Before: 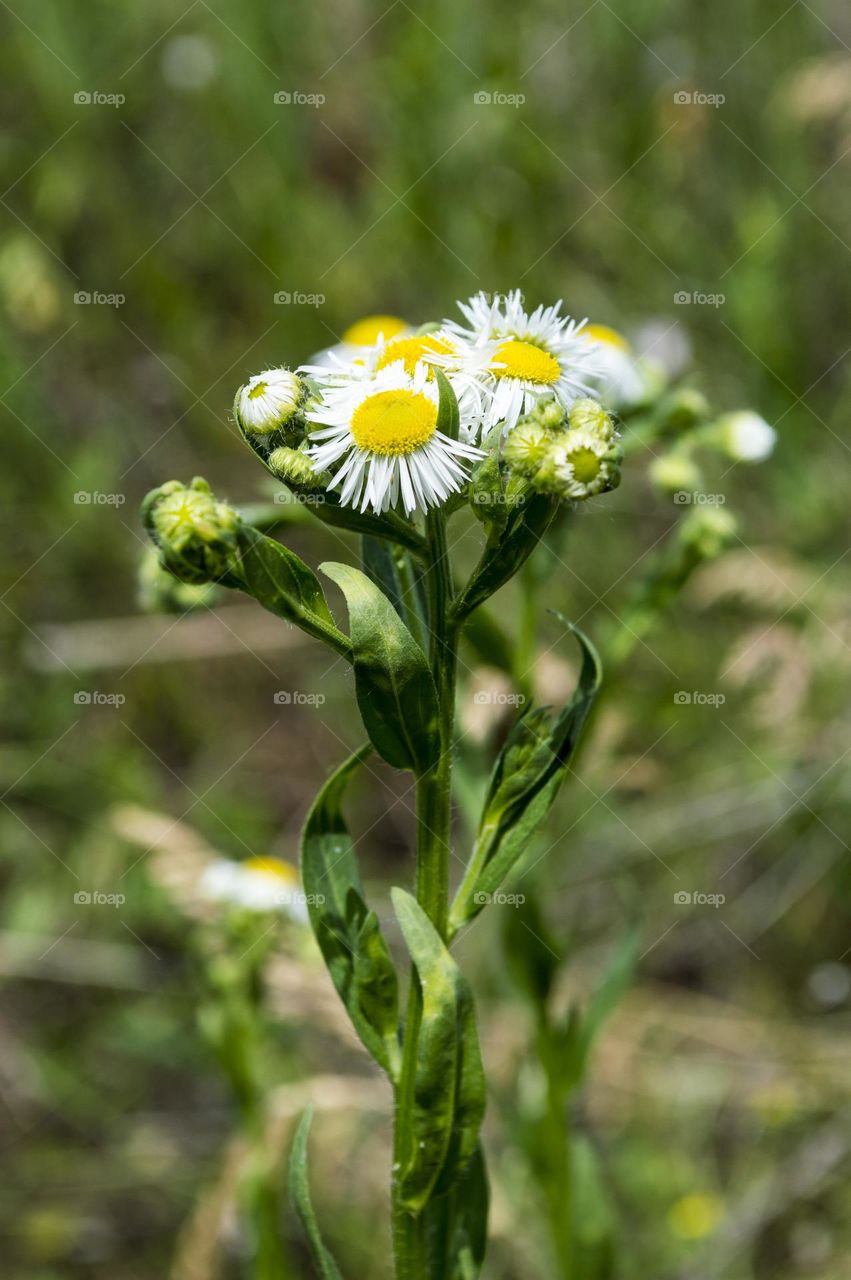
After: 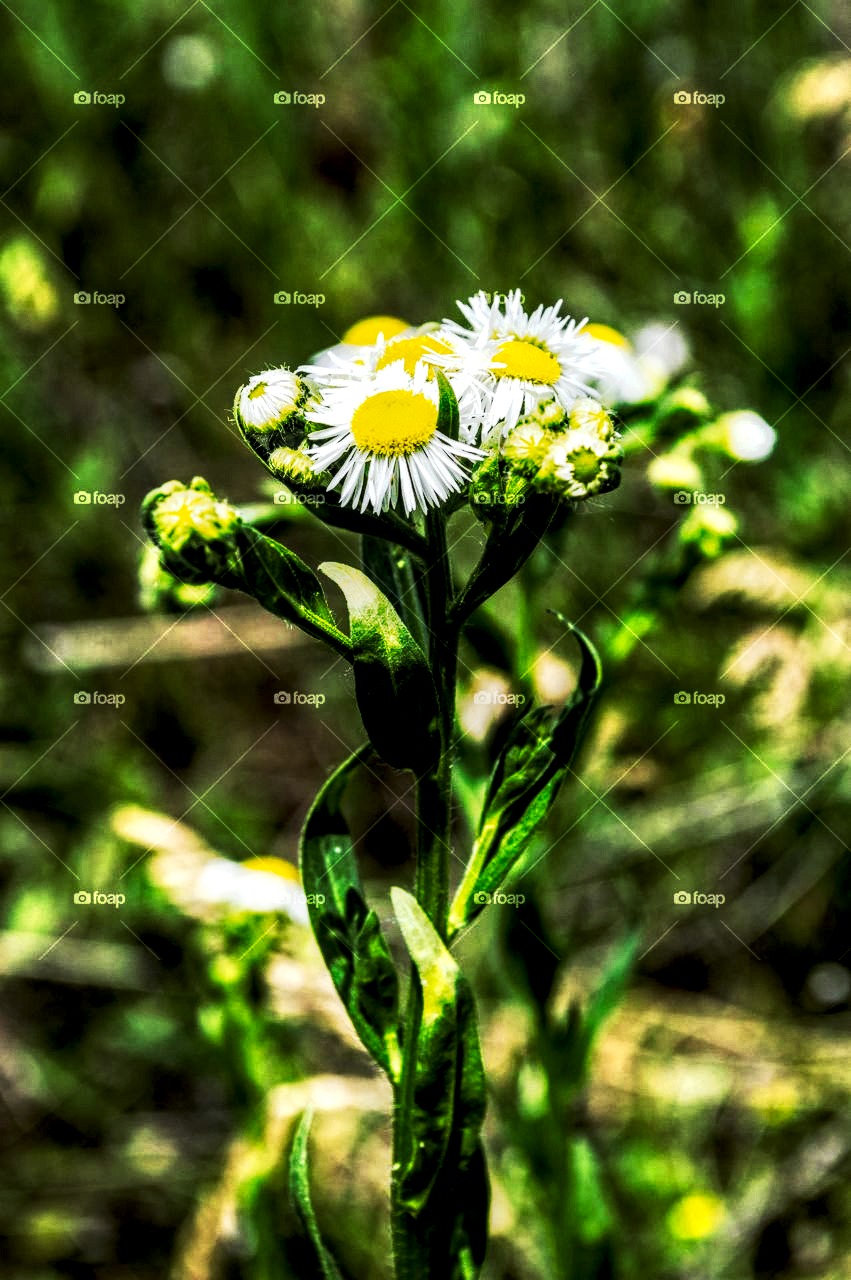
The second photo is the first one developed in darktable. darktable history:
local contrast: highlights 19%, detail 186%
tone curve: curves: ch0 [(0, 0) (0.003, 0.005) (0.011, 0.007) (0.025, 0.009) (0.044, 0.013) (0.069, 0.017) (0.1, 0.02) (0.136, 0.029) (0.177, 0.052) (0.224, 0.086) (0.277, 0.129) (0.335, 0.188) (0.399, 0.256) (0.468, 0.361) (0.543, 0.526) (0.623, 0.696) (0.709, 0.784) (0.801, 0.85) (0.898, 0.882) (1, 1)], preserve colors none
